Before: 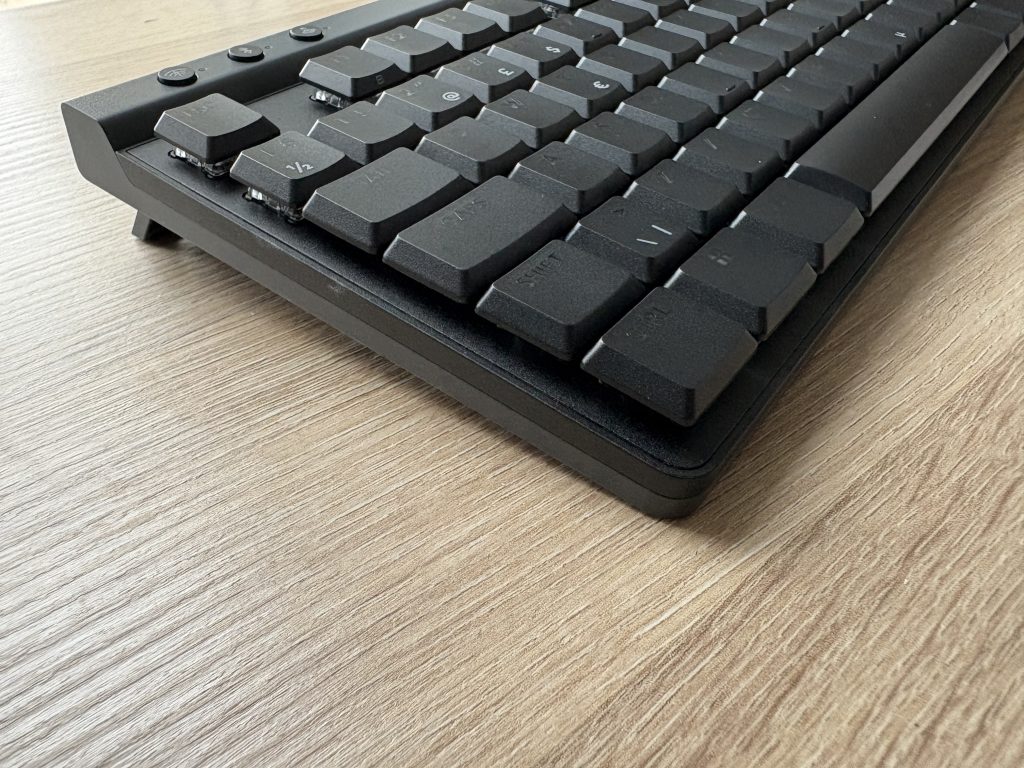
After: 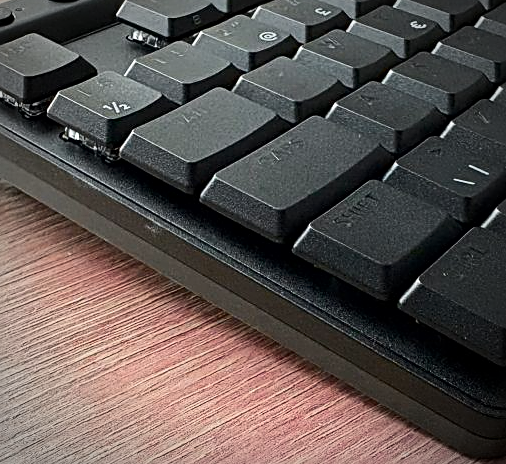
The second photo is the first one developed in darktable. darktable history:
contrast brightness saturation: contrast 0.161, saturation 0.32
crop: left 17.947%, top 7.842%, right 32.613%, bottom 31.635%
vignetting: automatic ratio true
color zones: curves: ch0 [(0.826, 0.353)]; ch1 [(0.242, 0.647) (0.889, 0.342)]; ch2 [(0.246, 0.089) (0.969, 0.068)]
sharpen: on, module defaults
contrast equalizer: octaves 7, y [[0.502, 0.505, 0.512, 0.529, 0.564, 0.588], [0.5 ×6], [0.502, 0.505, 0.512, 0.529, 0.564, 0.588], [0, 0.001, 0.001, 0.004, 0.008, 0.011], [0, 0.001, 0.001, 0.004, 0.008, 0.011]]
